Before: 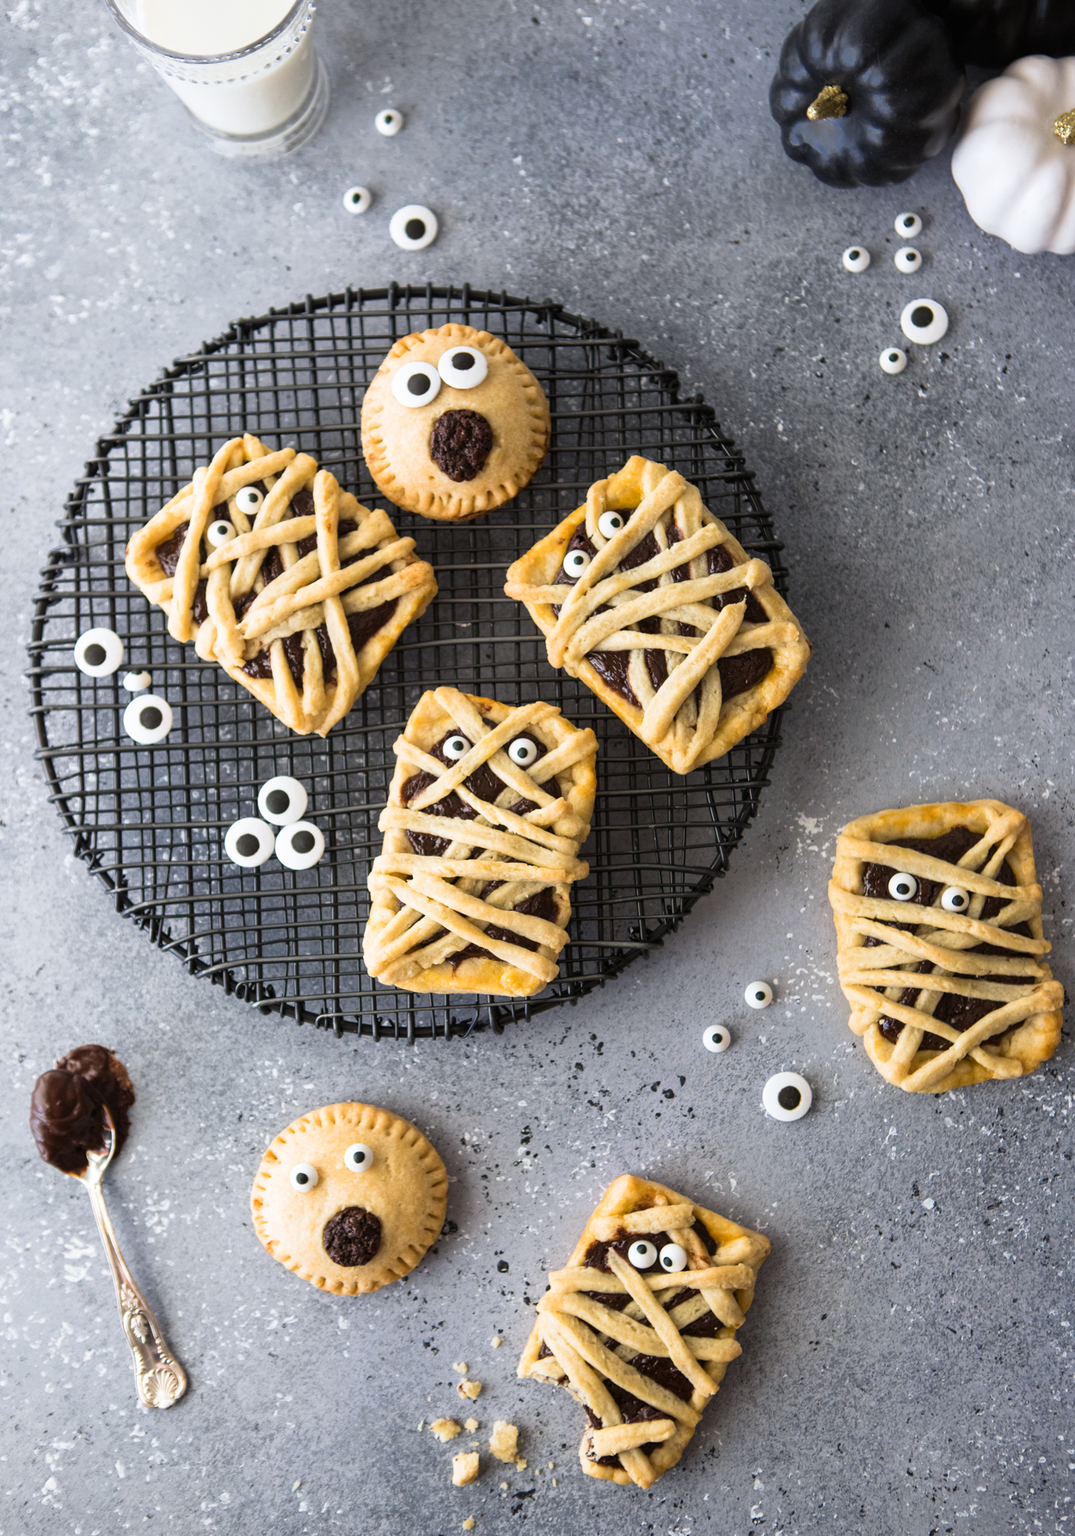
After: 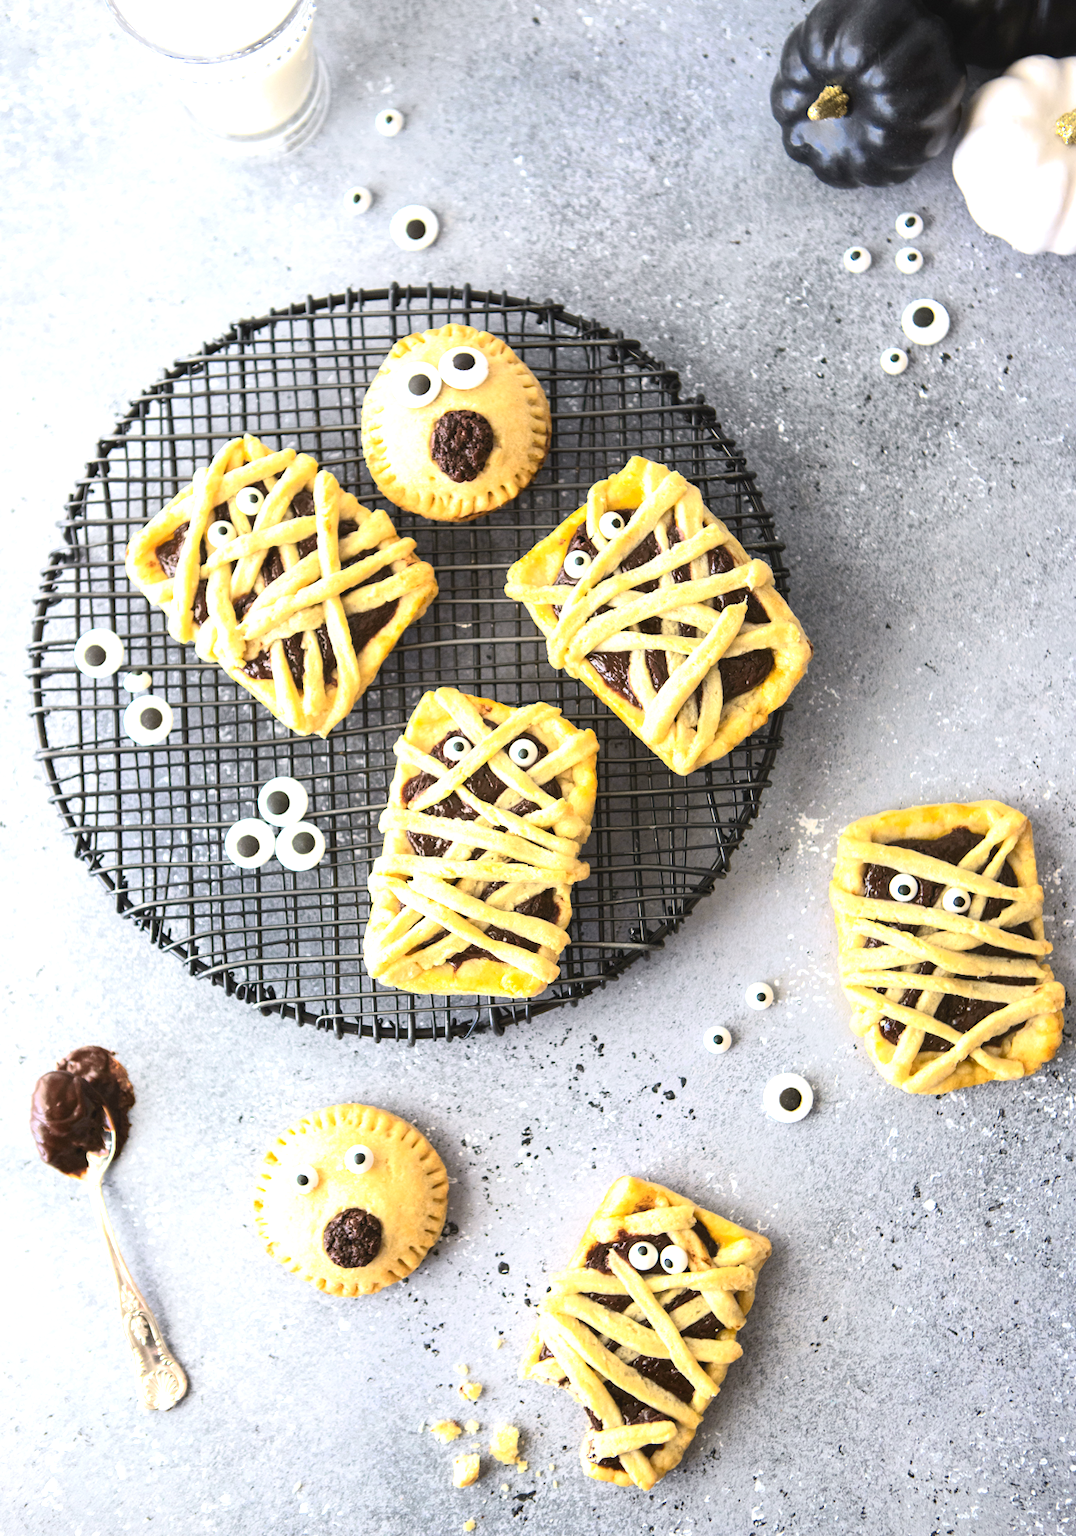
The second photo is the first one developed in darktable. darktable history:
exposure: exposure 1.091 EV, compensate exposure bias true, compensate highlight preservation false
tone curve: curves: ch0 [(0, 0.038) (0.193, 0.212) (0.461, 0.502) (0.634, 0.709) (0.852, 0.89) (1, 0.967)]; ch1 [(0, 0) (0.35, 0.356) (0.45, 0.453) (0.504, 0.503) (0.532, 0.524) (0.558, 0.555) (0.735, 0.762) (1, 1)]; ch2 [(0, 0) (0.281, 0.266) (0.456, 0.469) (0.5, 0.5) (0.533, 0.545) (0.606, 0.598) (0.646, 0.654) (1, 1)], color space Lab, independent channels, preserve colors none
crop: bottom 0.061%
